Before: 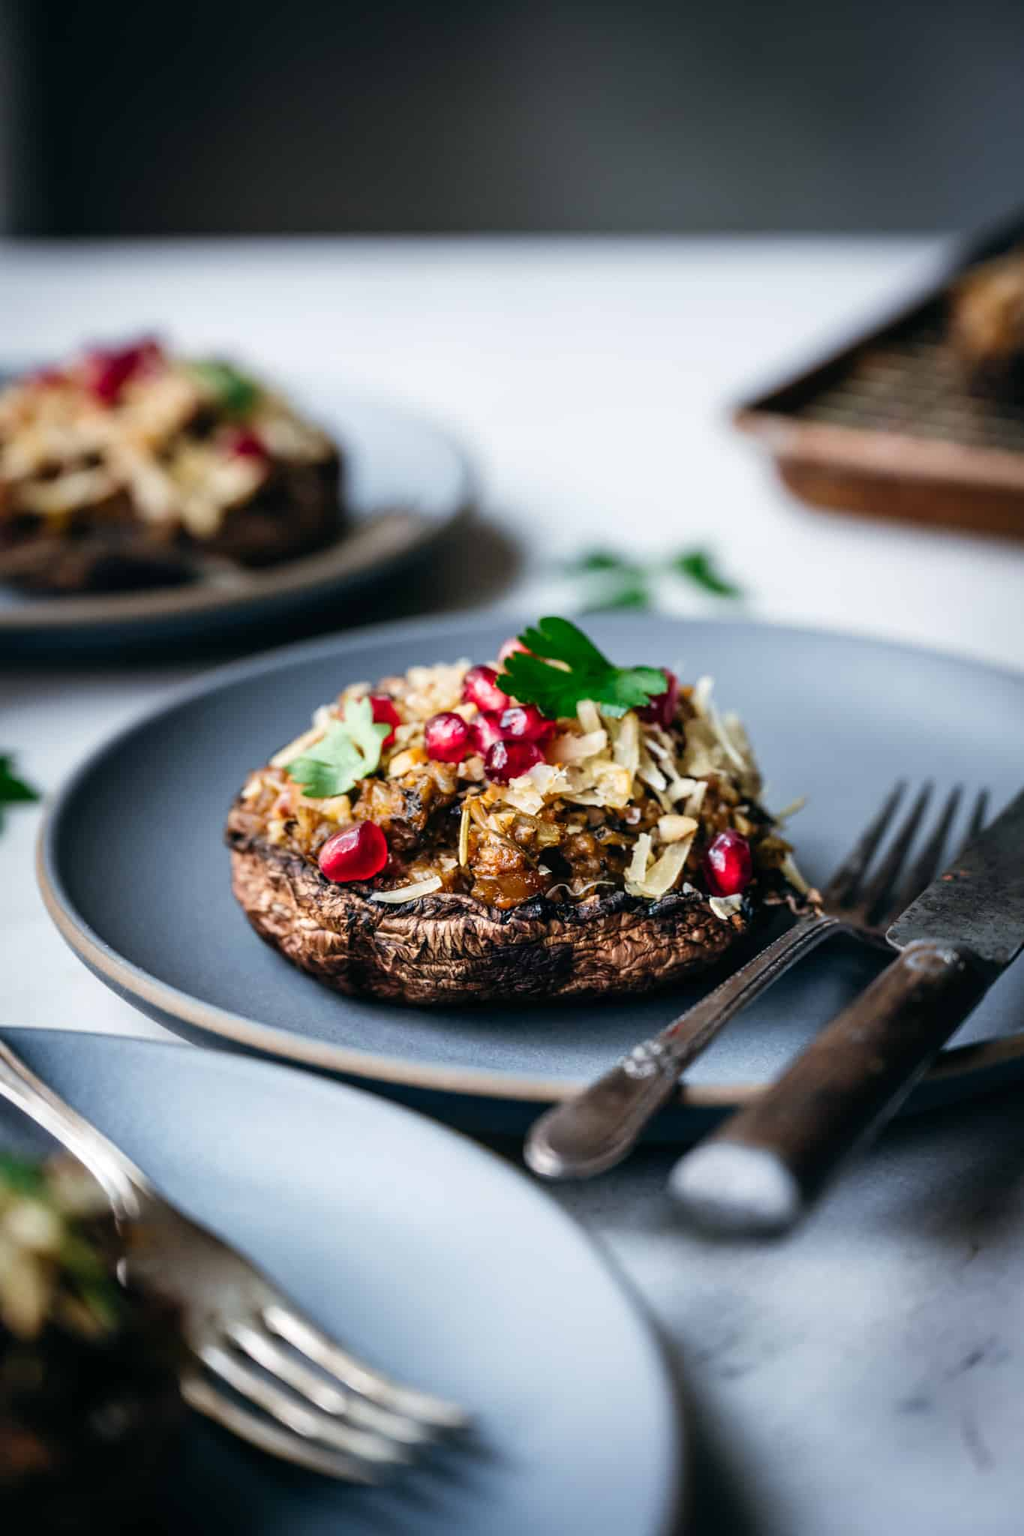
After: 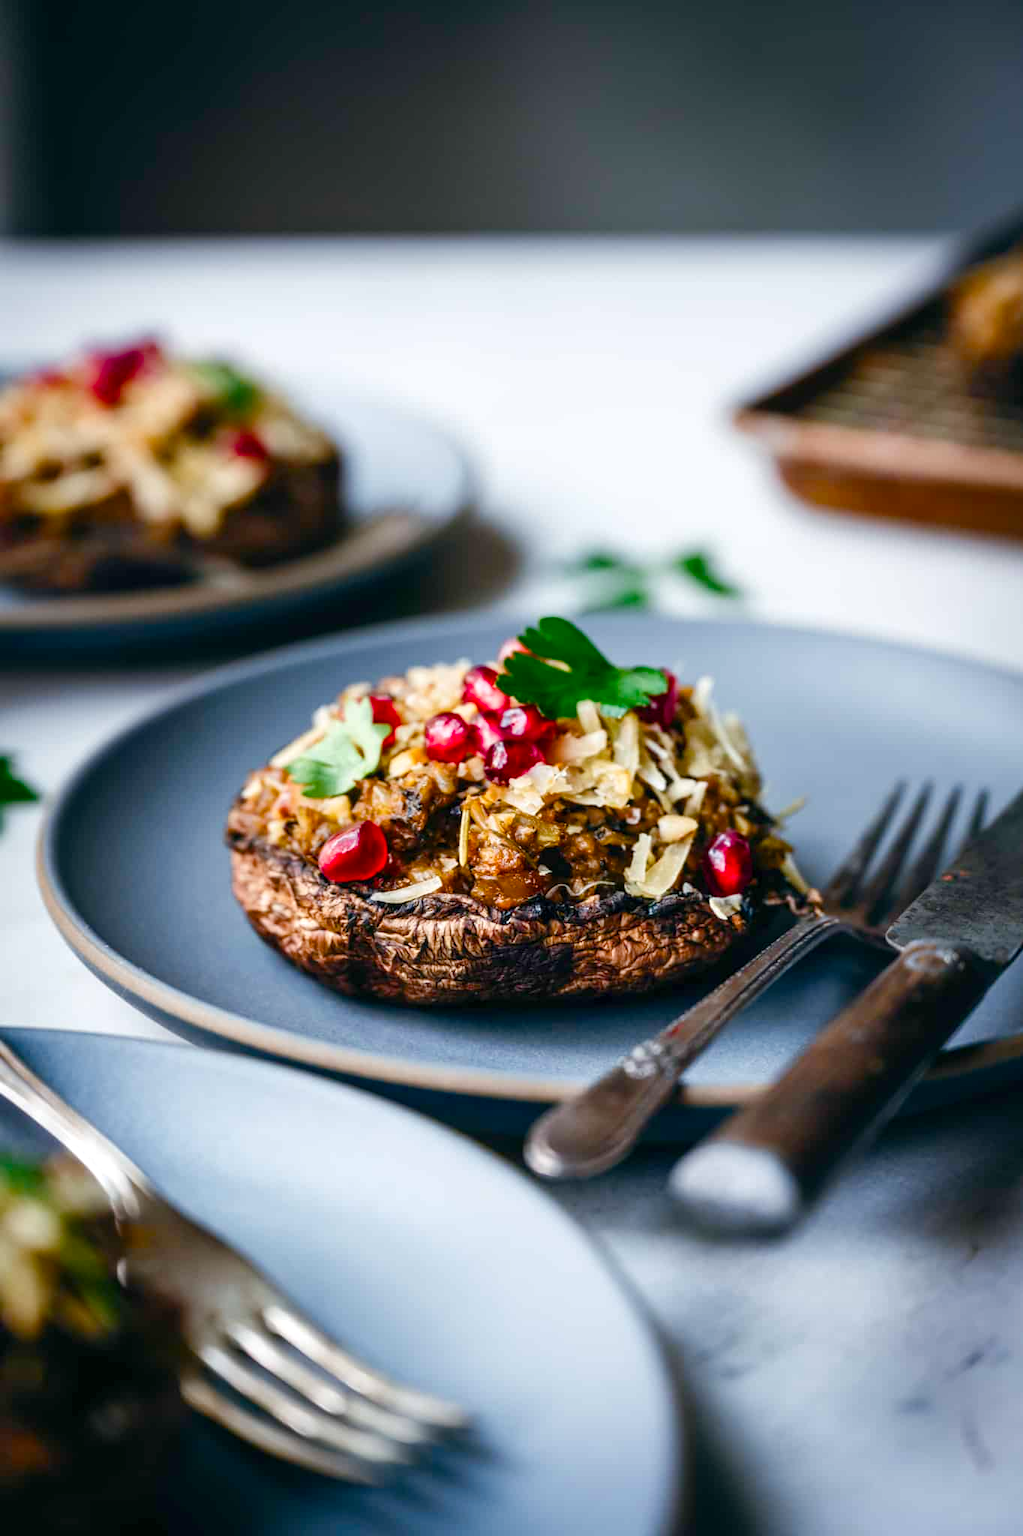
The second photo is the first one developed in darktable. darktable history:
color balance rgb: perceptual saturation grading › global saturation 20%, perceptual saturation grading › highlights -25.864%, perceptual saturation grading › shadows 50.053%, perceptual brilliance grading › highlights 8.446%, perceptual brilliance grading › mid-tones 3.775%, perceptual brilliance grading › shadows 1.264%, contrast -9.893%
